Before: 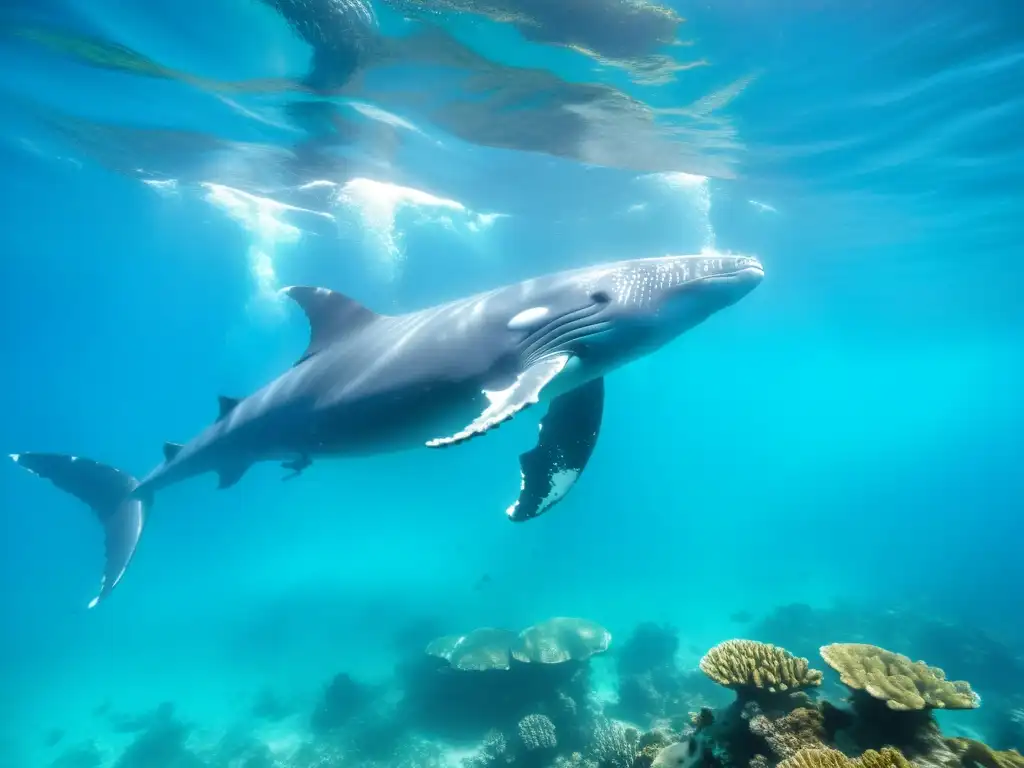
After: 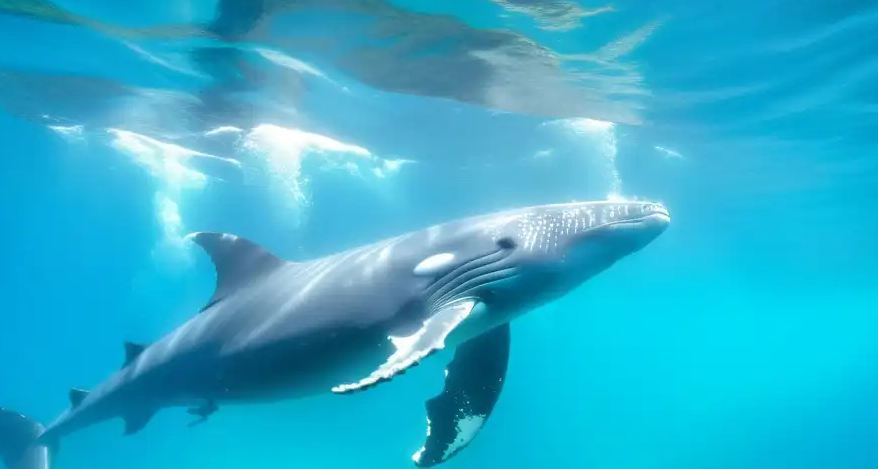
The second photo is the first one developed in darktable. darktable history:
crop and rotate: left 9.274%, top 7.145%, right 4.933%, bottom 31.784%
